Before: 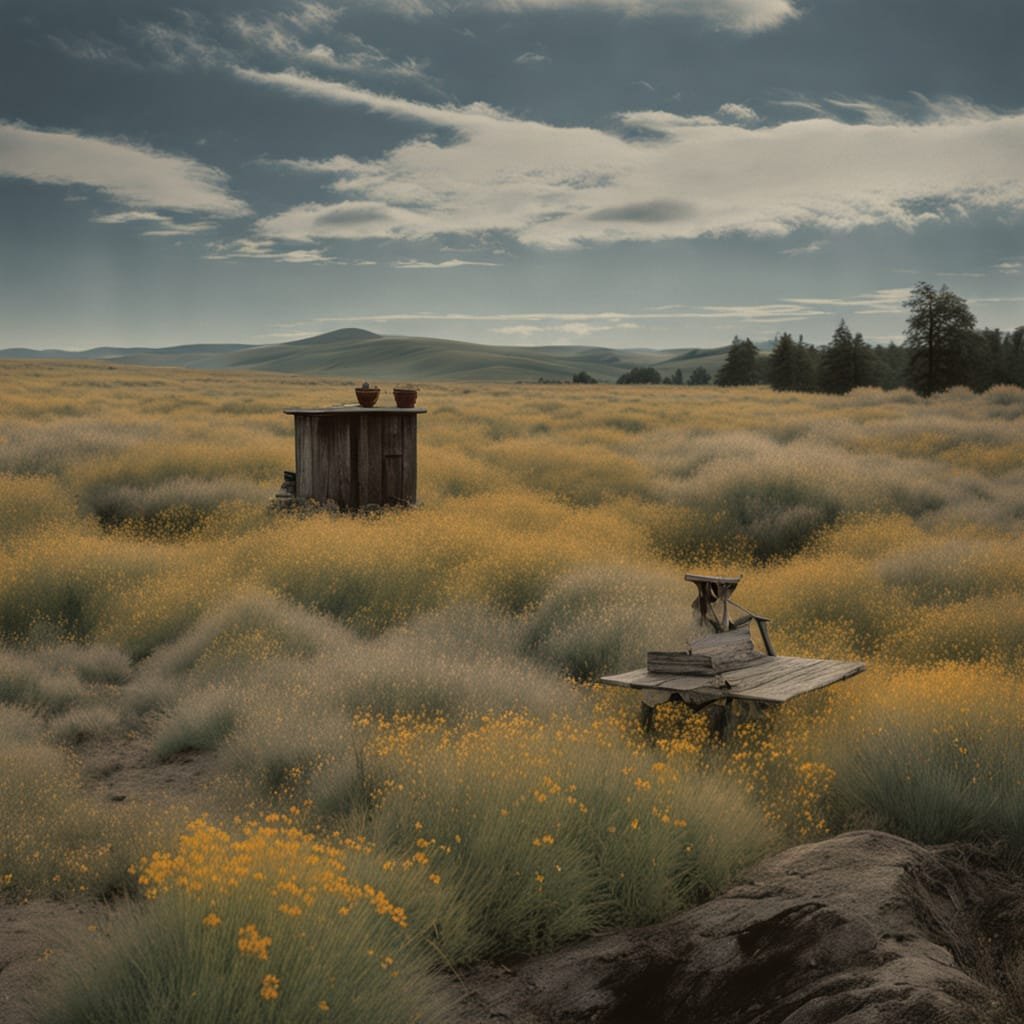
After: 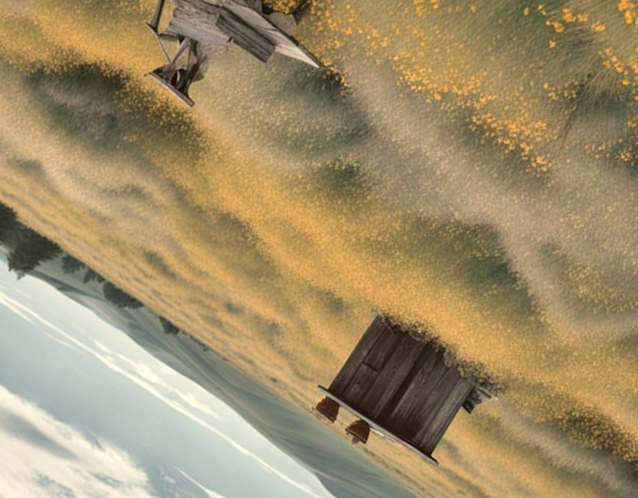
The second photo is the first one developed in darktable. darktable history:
color calibration: illuminant same as pipeline (D50), adaptation XYZ, x 0.346, y 0.358, temperature 5006.52 K
exposure: black level correction 0, exposure 0.949 EV, compensate highlight preservation false
crop and rotate: angle 146.73°, left 9.167%, top 15.579%, right 4.487%, bottom 16.992%
